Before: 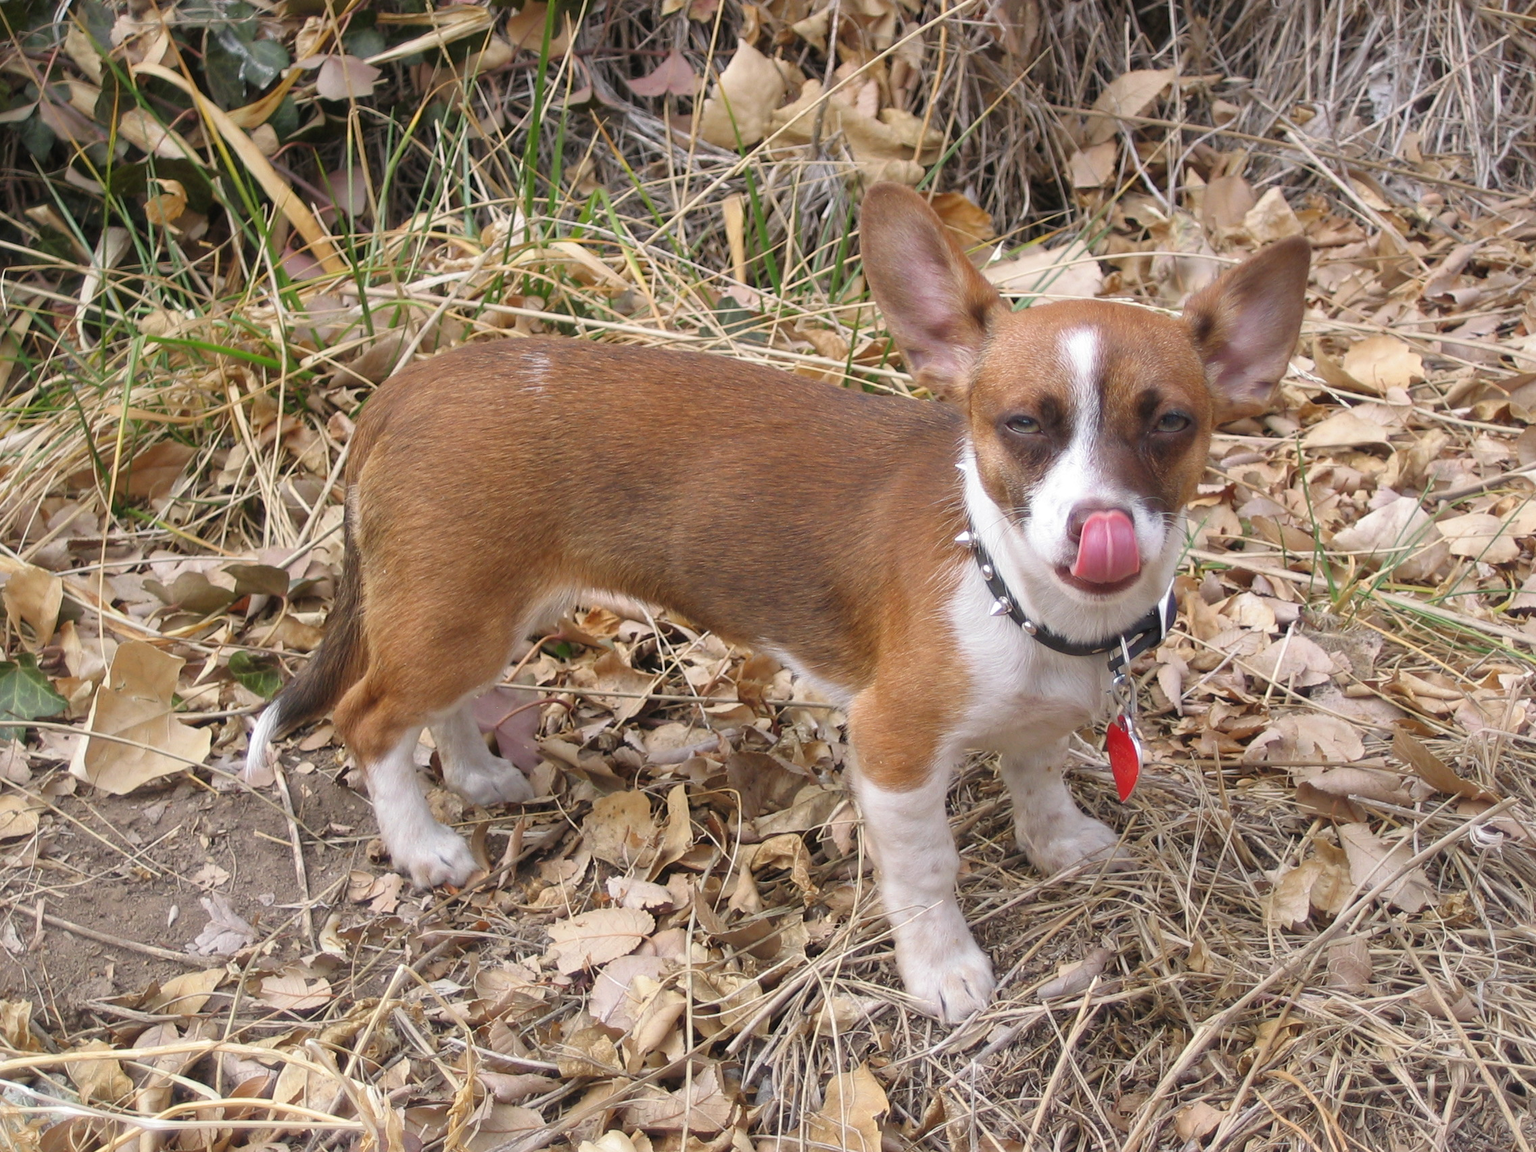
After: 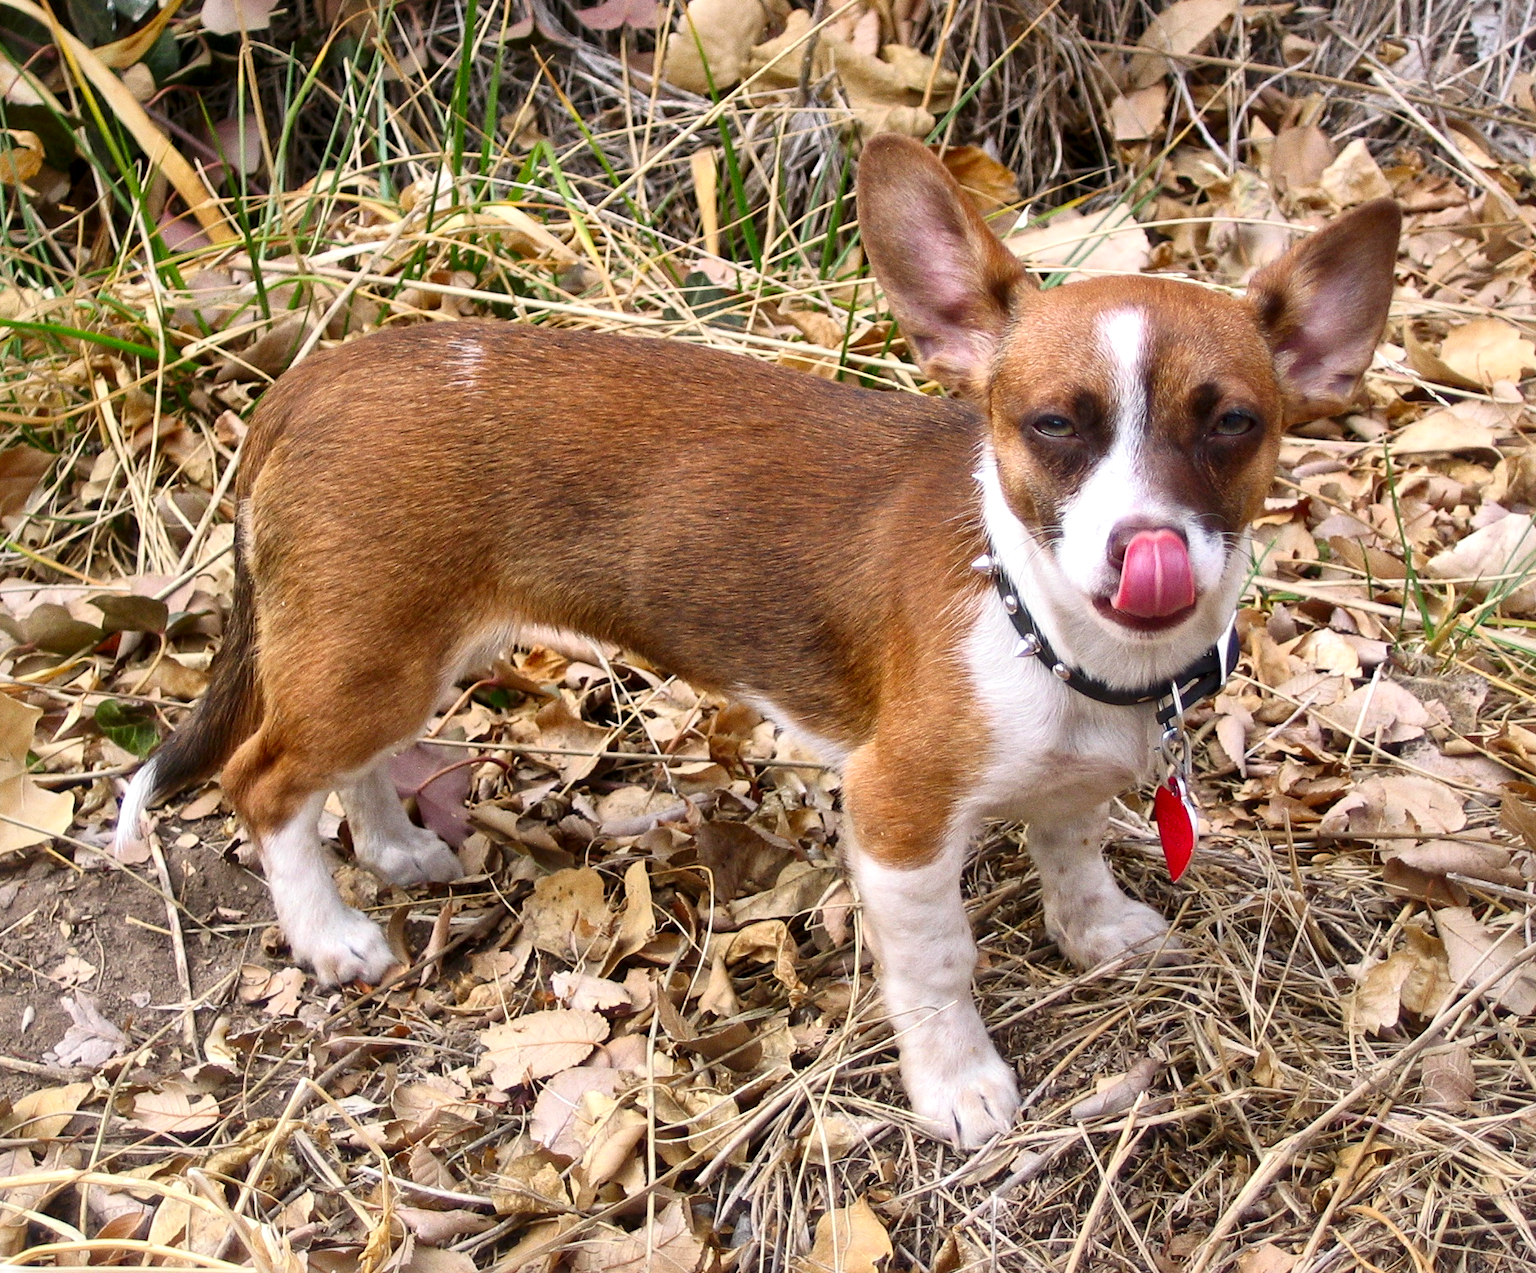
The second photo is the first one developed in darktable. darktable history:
local contrast: mode bilateral grid, contrast 25, coarseness 60, detail 151%, midtone range 0.2
crop: left 9.807%, top 6.259%, right 7.334%, bottom 2.177%
contrast brightness saturation: contrast 0.16, saturation 0.32
grain: coarseness 0.09 ISO
